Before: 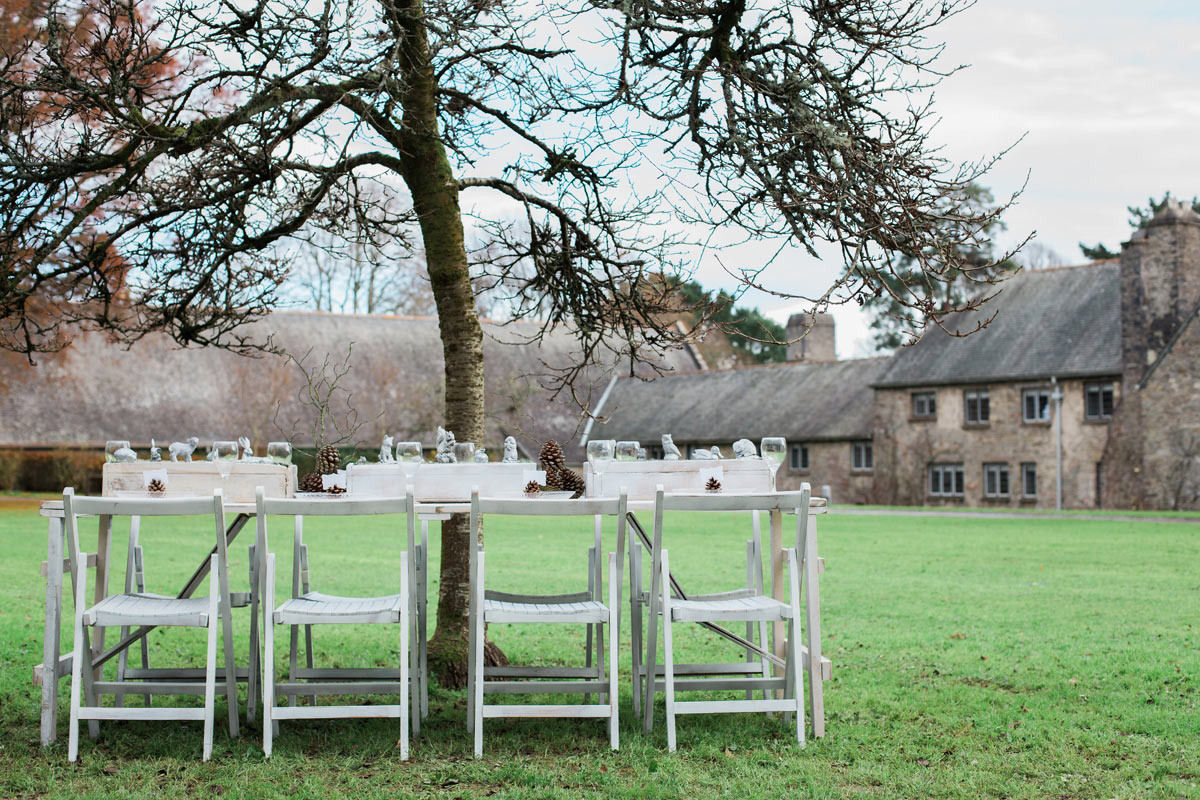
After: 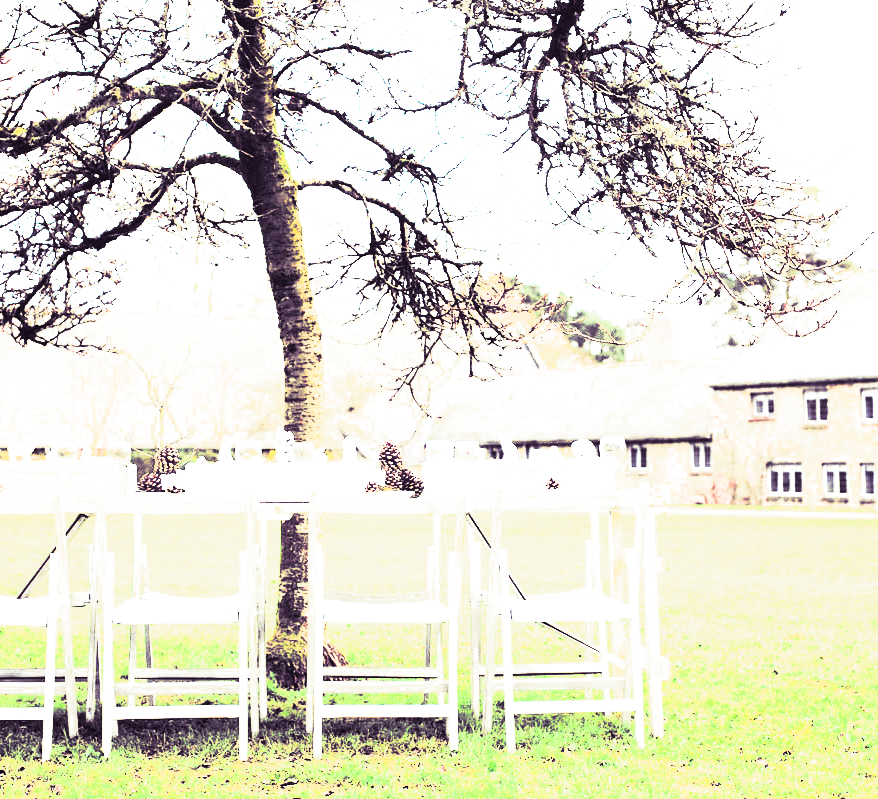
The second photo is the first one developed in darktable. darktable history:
exposure: black level correction 0, exposure 1.3 EV, compensate exposure bias true, compensate highlight preservation false
crop: left 13.443%, right 13.31%
base curve: curves: ch0 [(0, 0) (0.688, 0.865) (1, 1)], preserve colors none
contrast brightness saturation: contrast 0.83, brightness 0.59, saturation 0.59
split-toning: shadows › hue 266.4°, shadows › saturation 0.4, highlights › hue 61.2°, highlights › saturation 0.3, compress 0%
tone curve: curves: ch0 [(0, 0.036) (0.119, 0.115) (0.466, 0.498) (0.715, 0.767) (0.817, 0.865) (1, 0.998)]; ch1 [(0, 0) (0.377, 0.424) (0.442, 0.491) (0.487, 0.502) (0.514, 0.512) (0.536, 0.577) (0.66, 0.724) (1, 1)]; ch2 [(0, 0) (0.38, 0.405) (0.463, 0.443) (0.492, 0.486) (0.526, 0.541) (0.578, 0.598) (1, 1)], color space Lab, independent channels, preserve colors none
